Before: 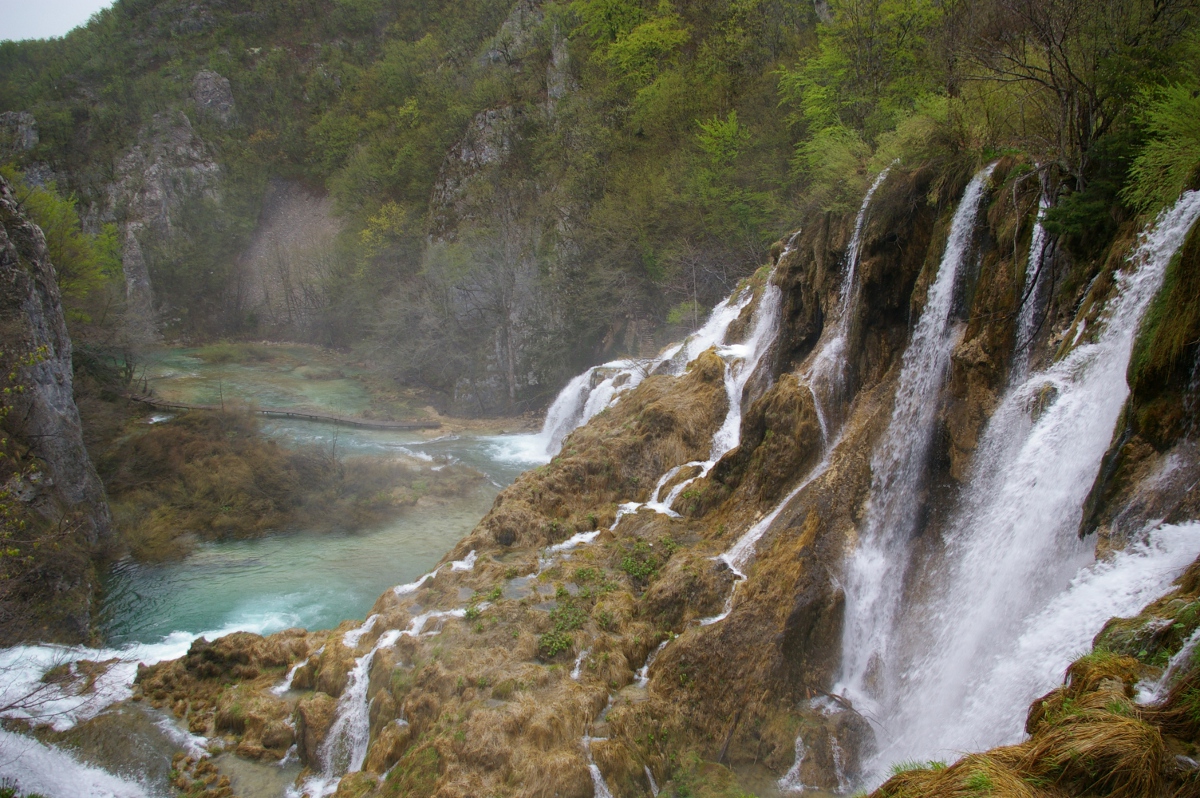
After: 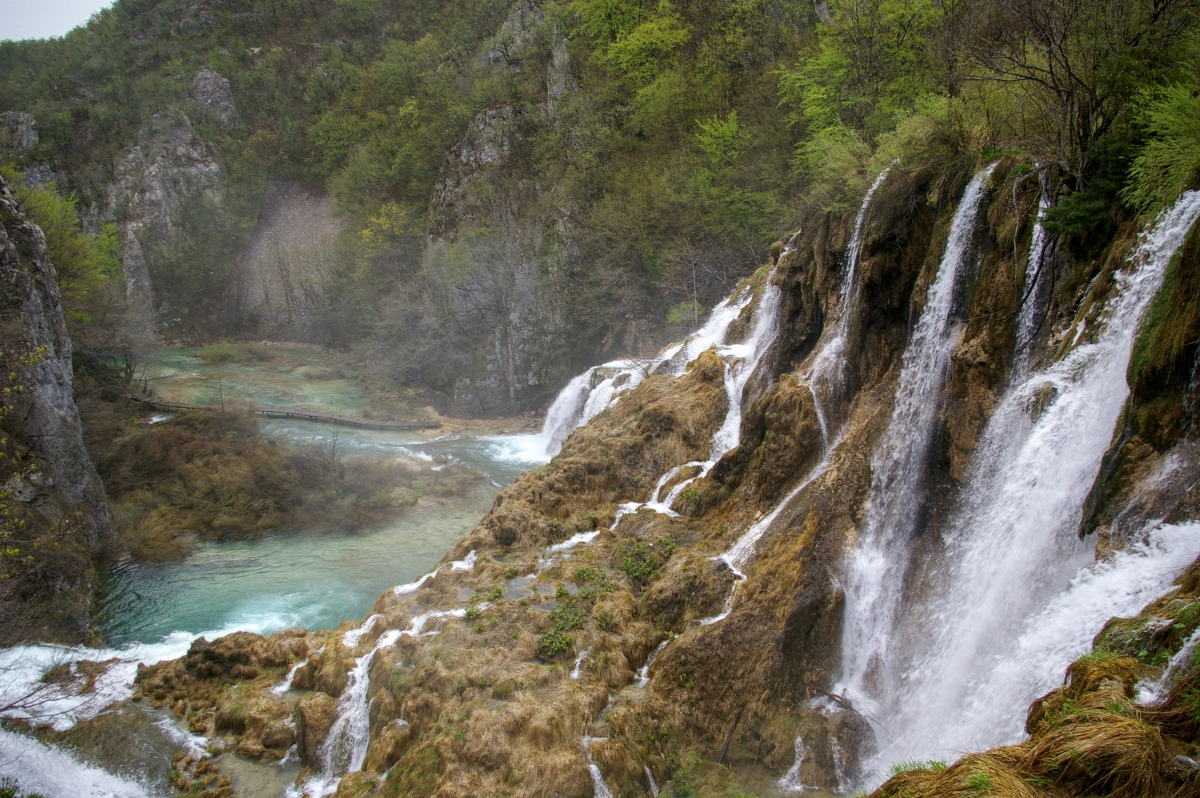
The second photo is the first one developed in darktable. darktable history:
white balance: emerald 1
local contrast: detail 130%
